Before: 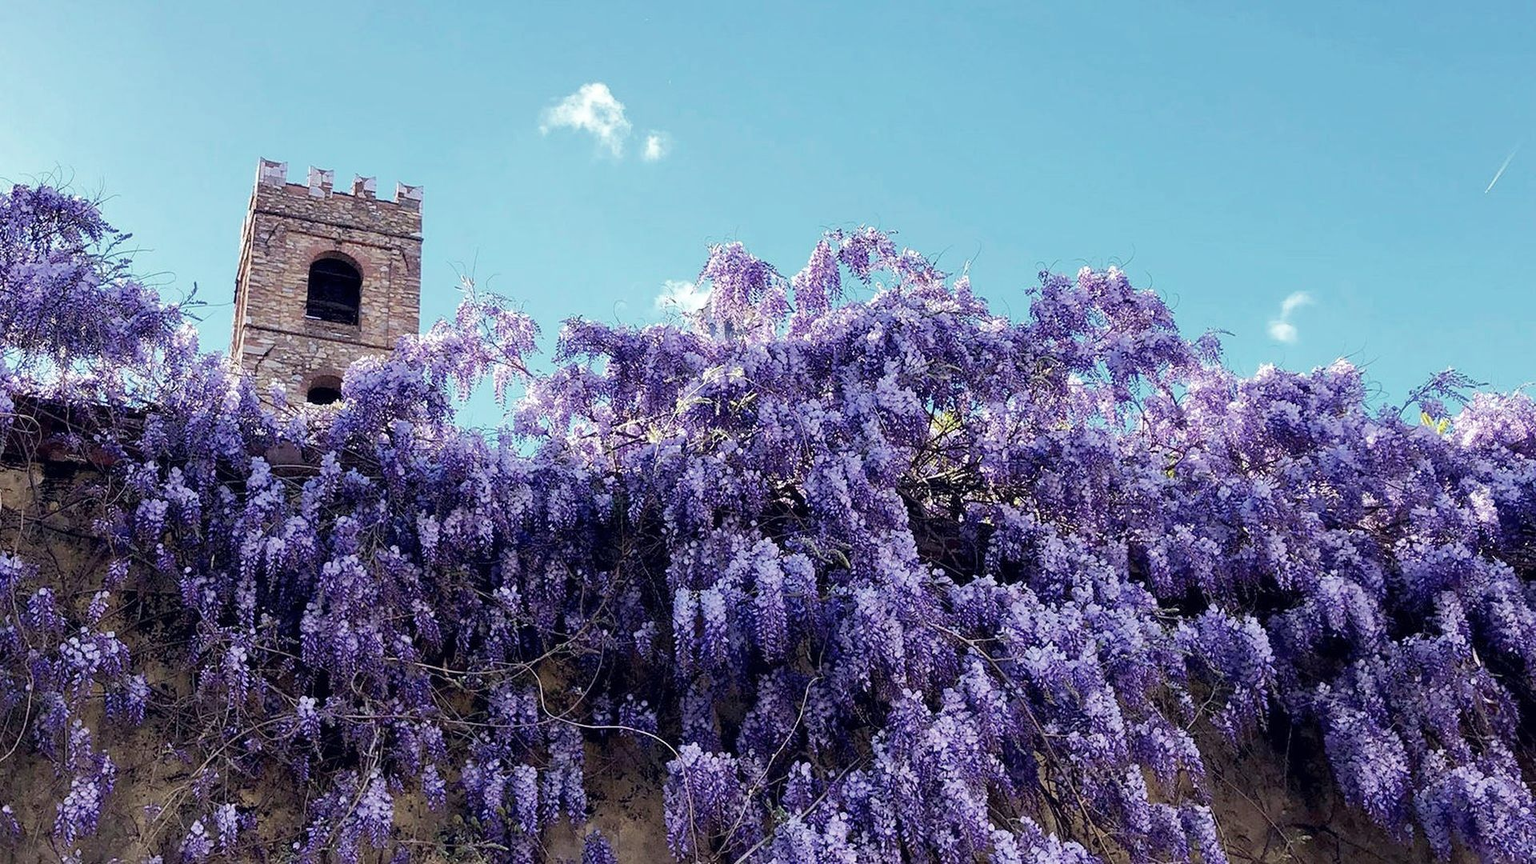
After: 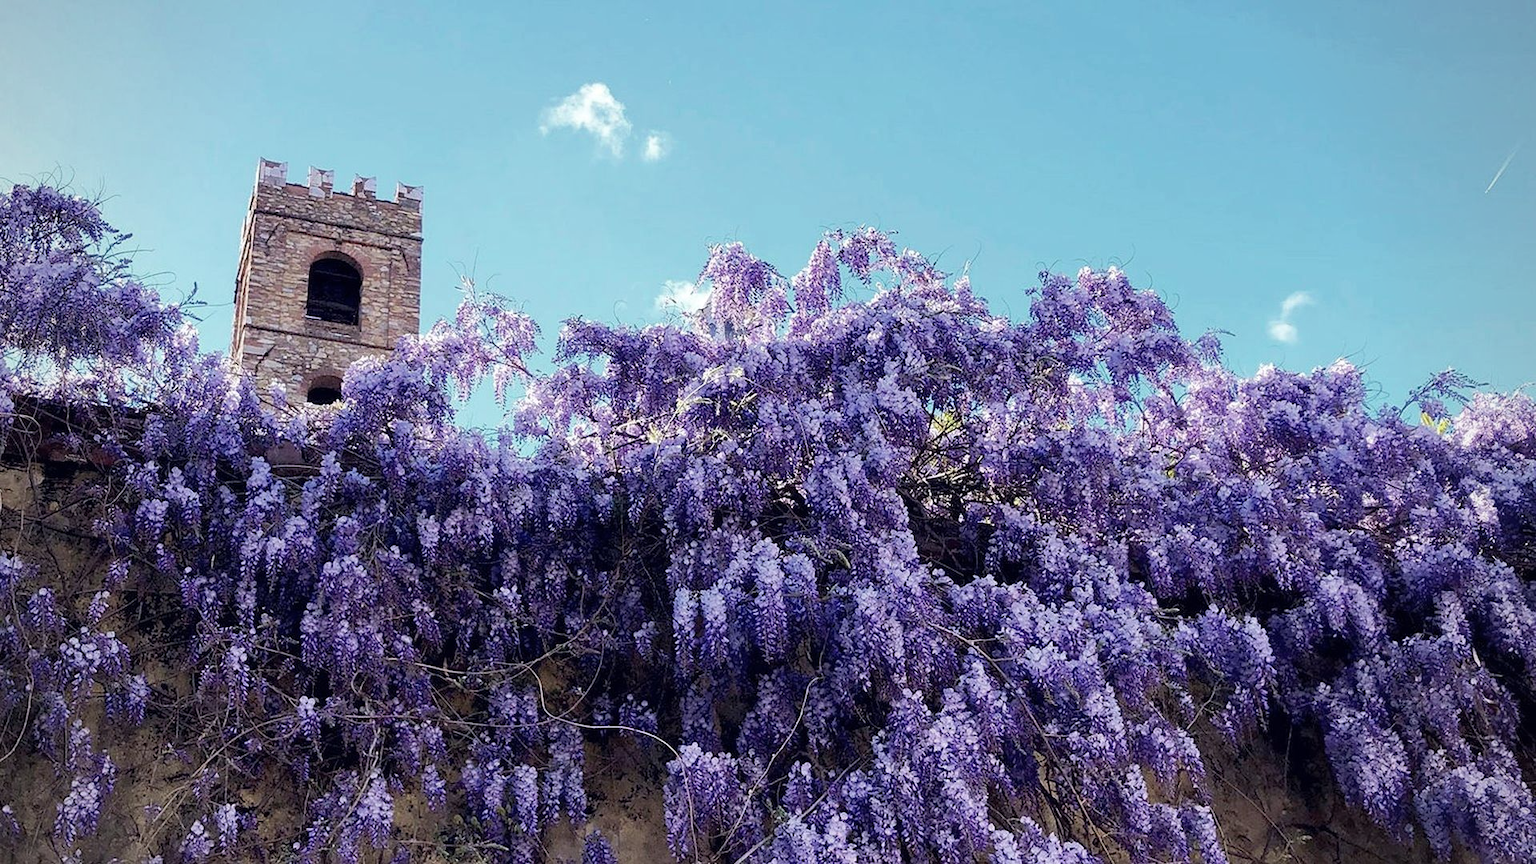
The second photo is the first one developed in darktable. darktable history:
vignetting: fall-off radius 81.71%
